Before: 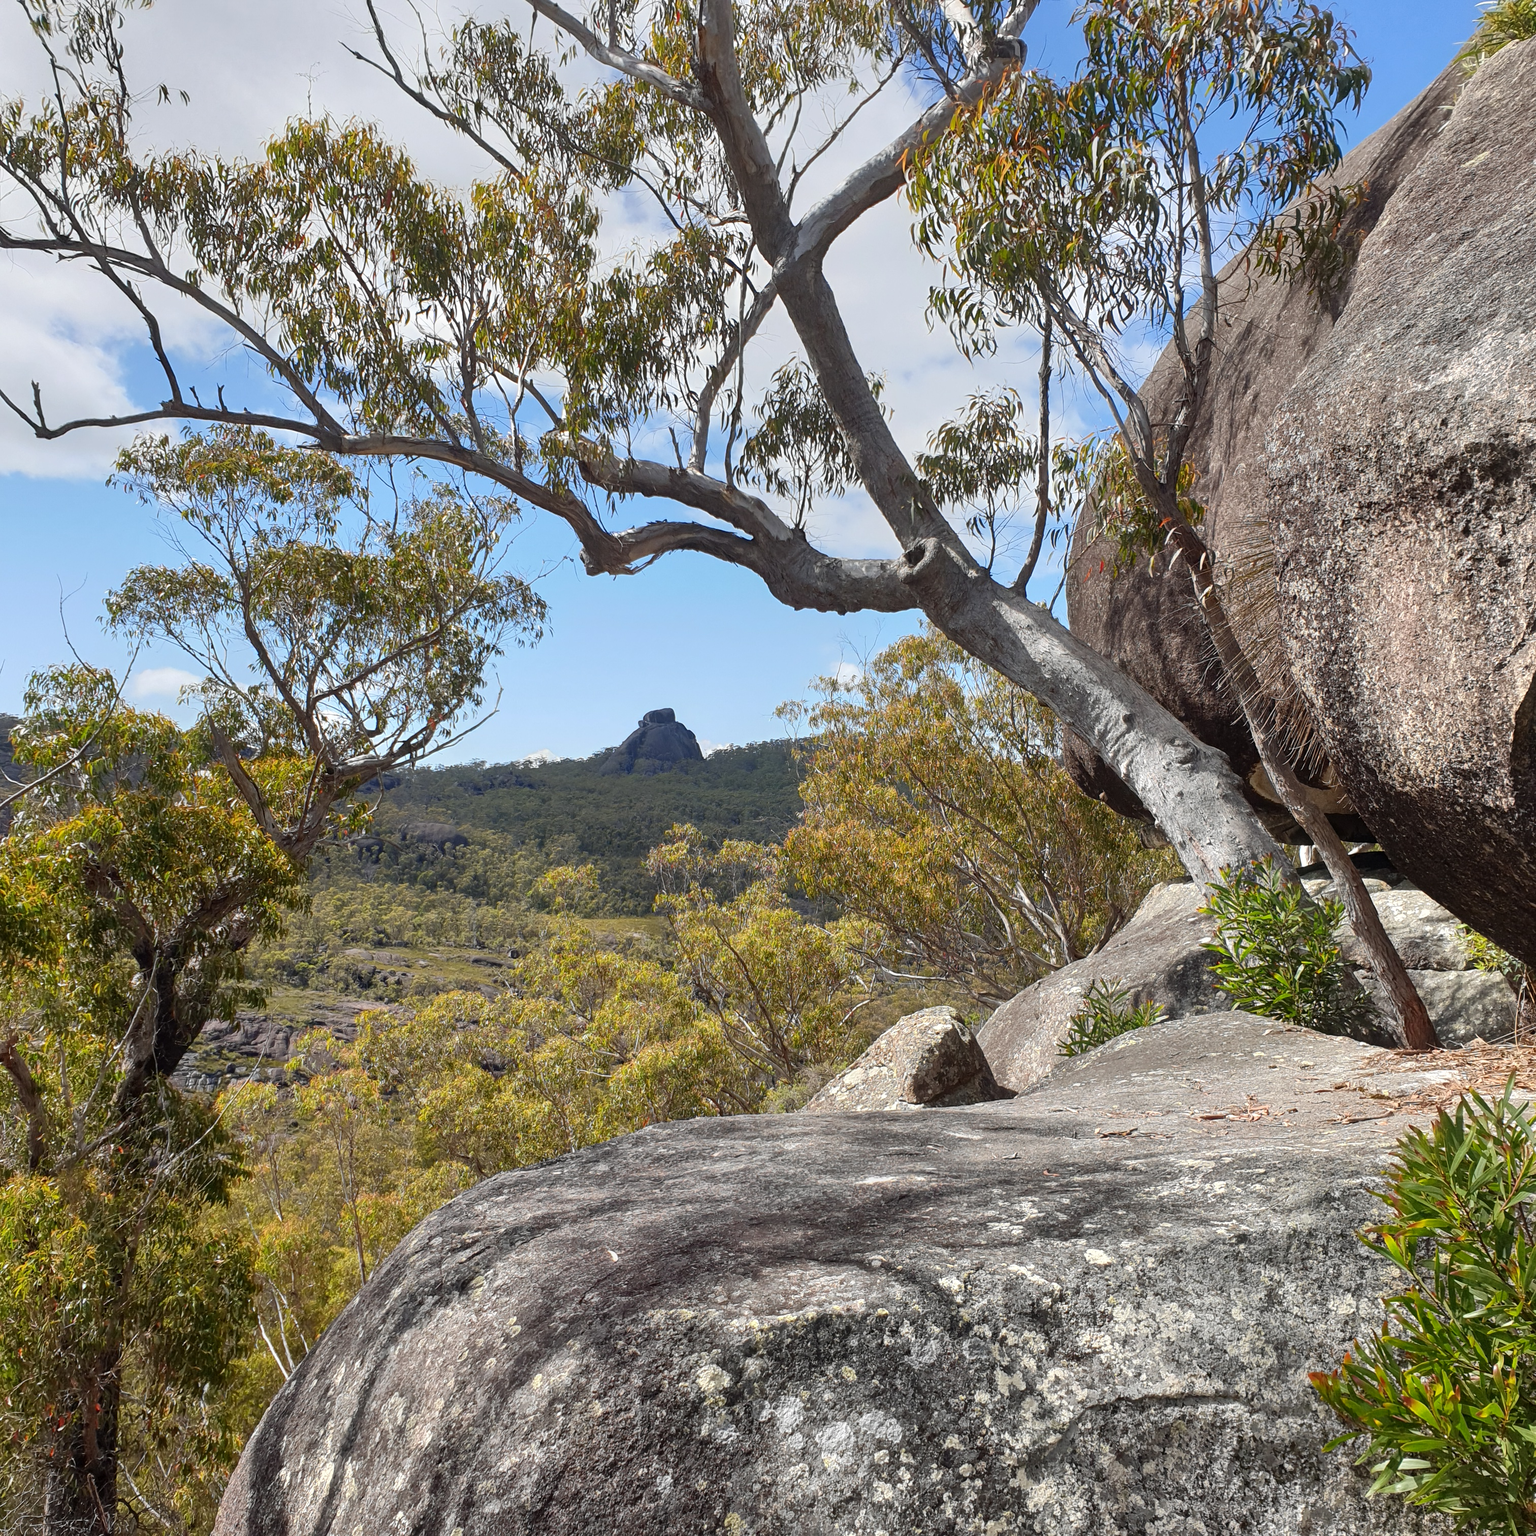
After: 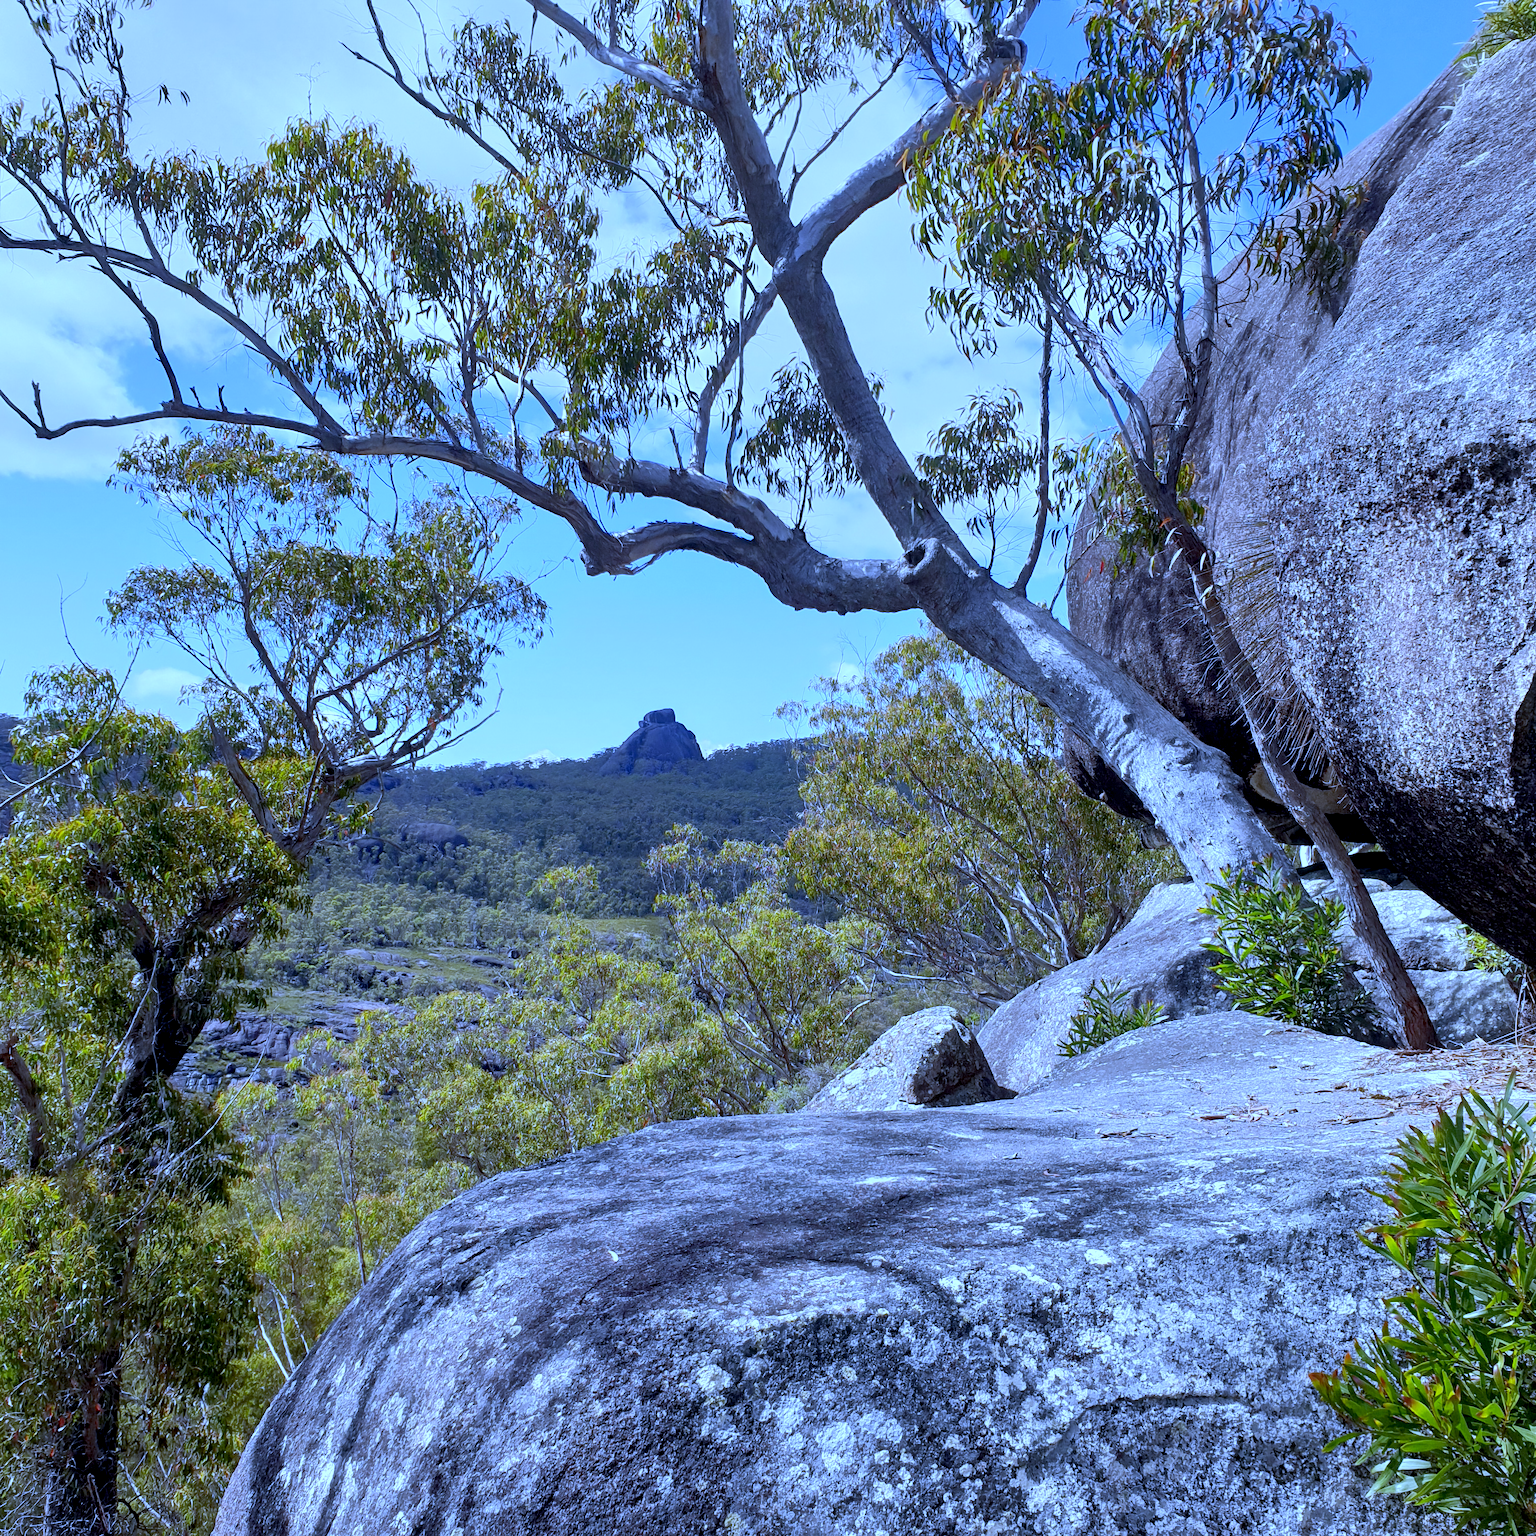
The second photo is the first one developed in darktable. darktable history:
white balance: red 0.766, blue 1.537
exposure: black level correction 0.009, exposure 0.119 EV, compensate highlight preservation false
